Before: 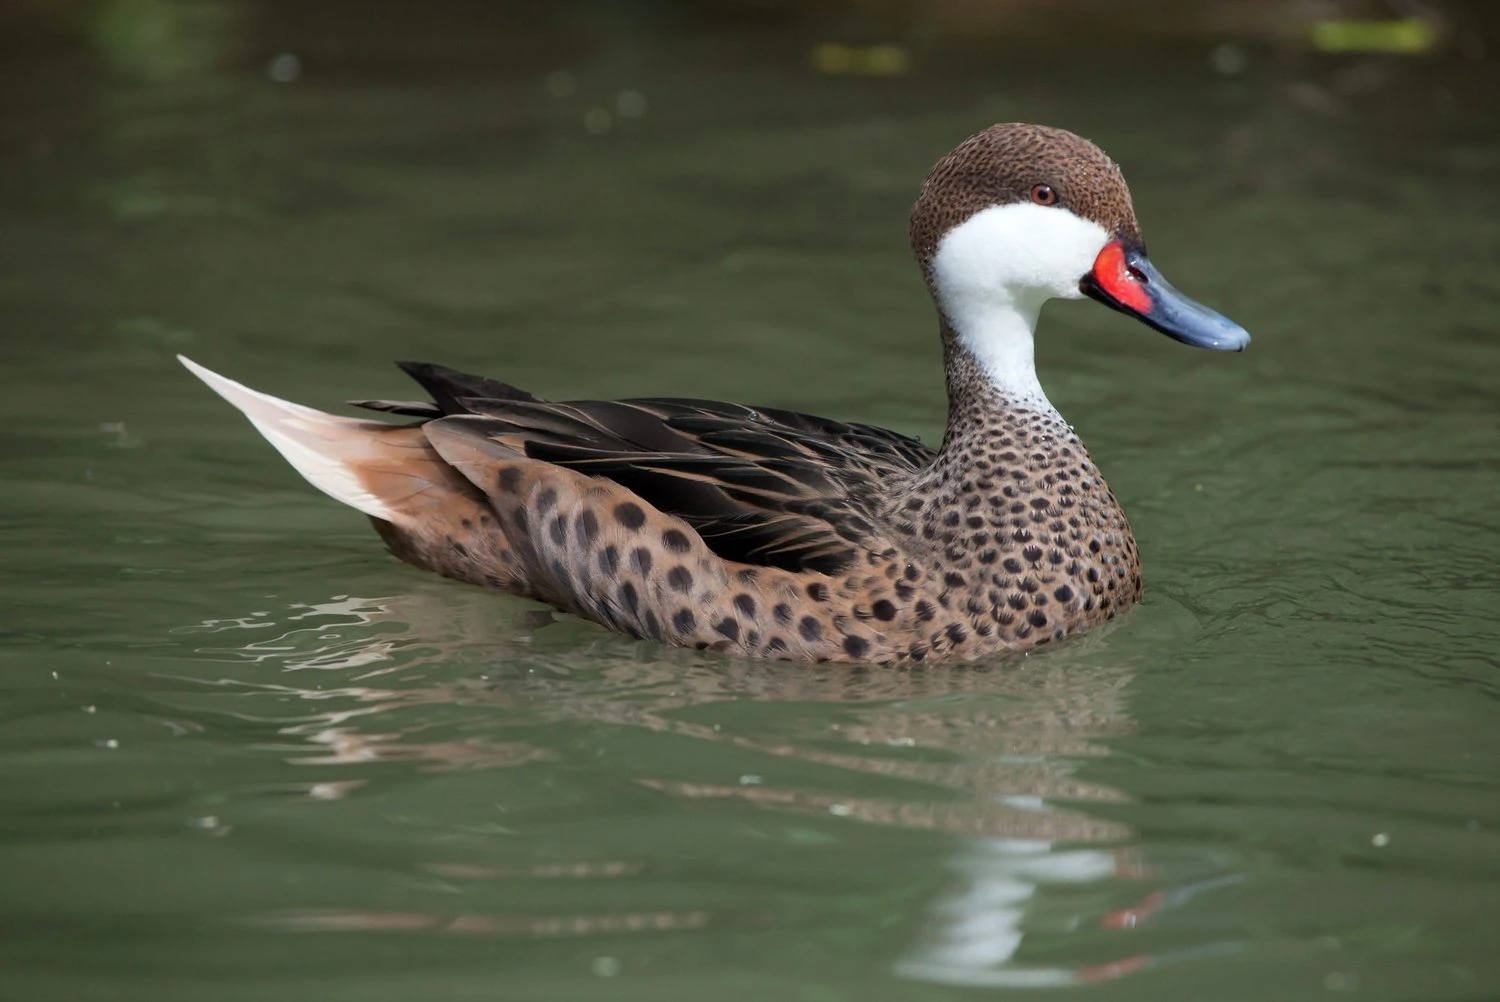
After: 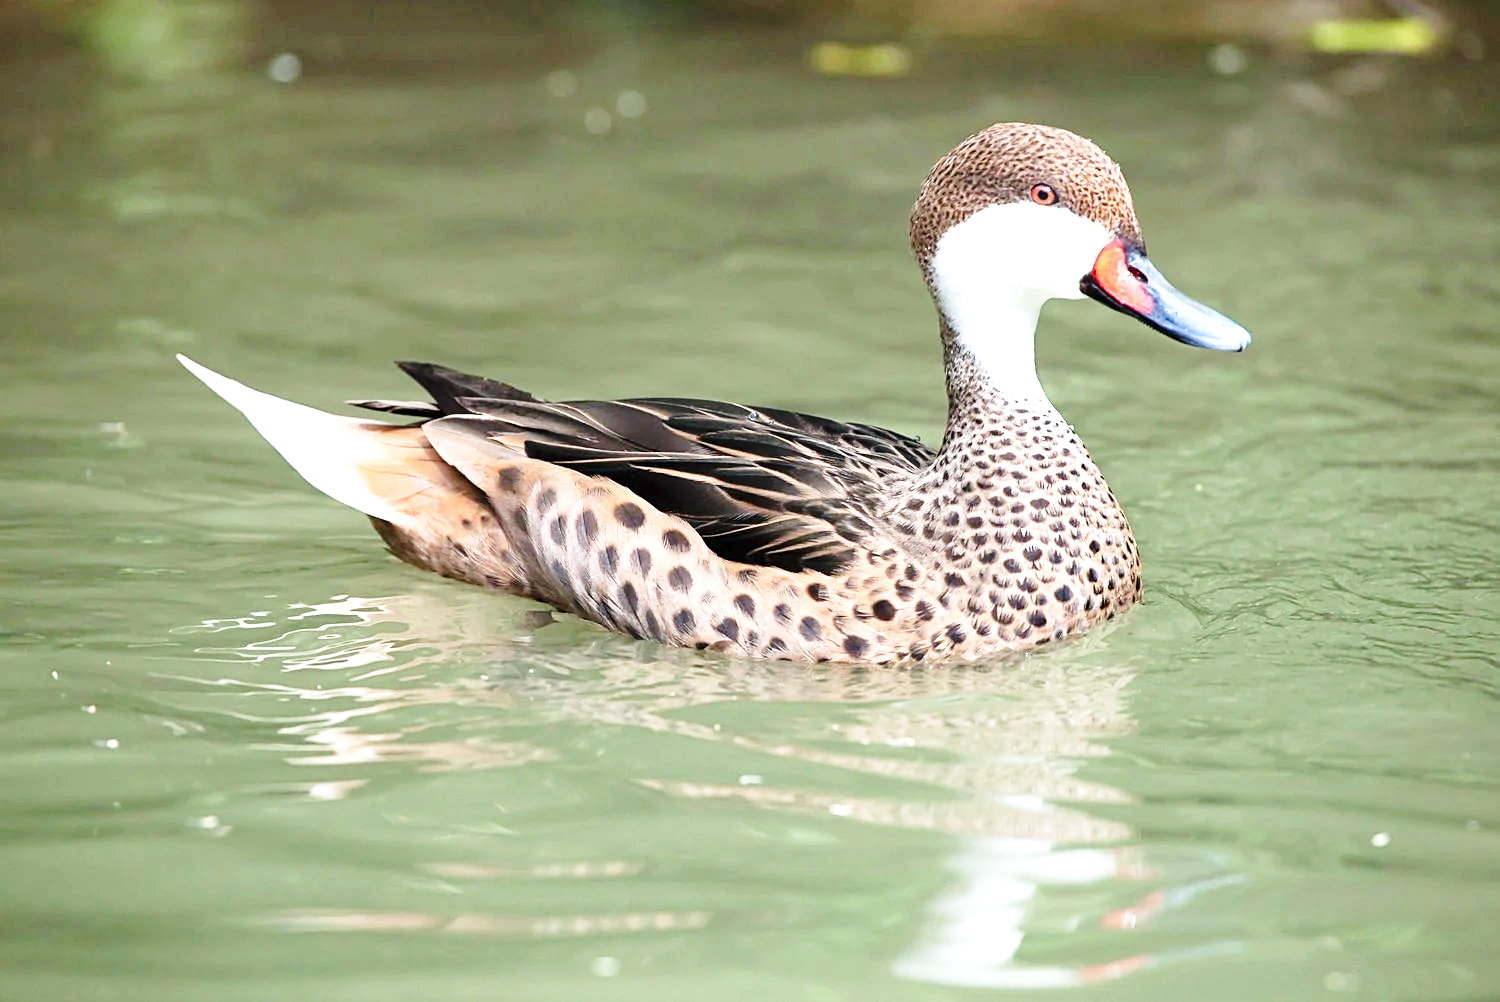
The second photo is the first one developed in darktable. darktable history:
sharpen: on, module defaults
base curve: curves: ch0 [(0, 0) (0.028, 0.03) (0.121, 0.232) (0.46, 0.748) (0.859, 0.968) (1, 1)], preserve colors none
exposure: black level correction 0, exposure 1.45 EV, compensate exposure bias true, compensate highlight preservation false
